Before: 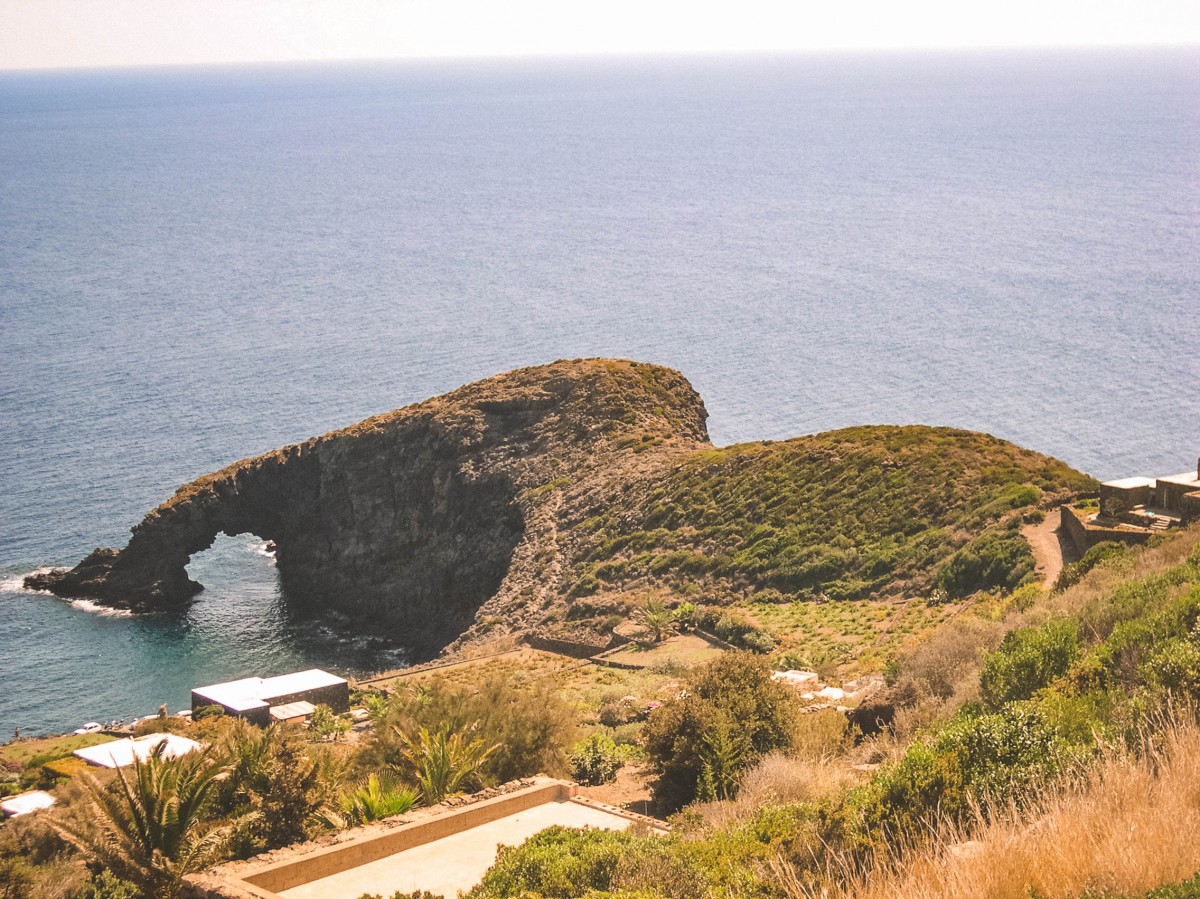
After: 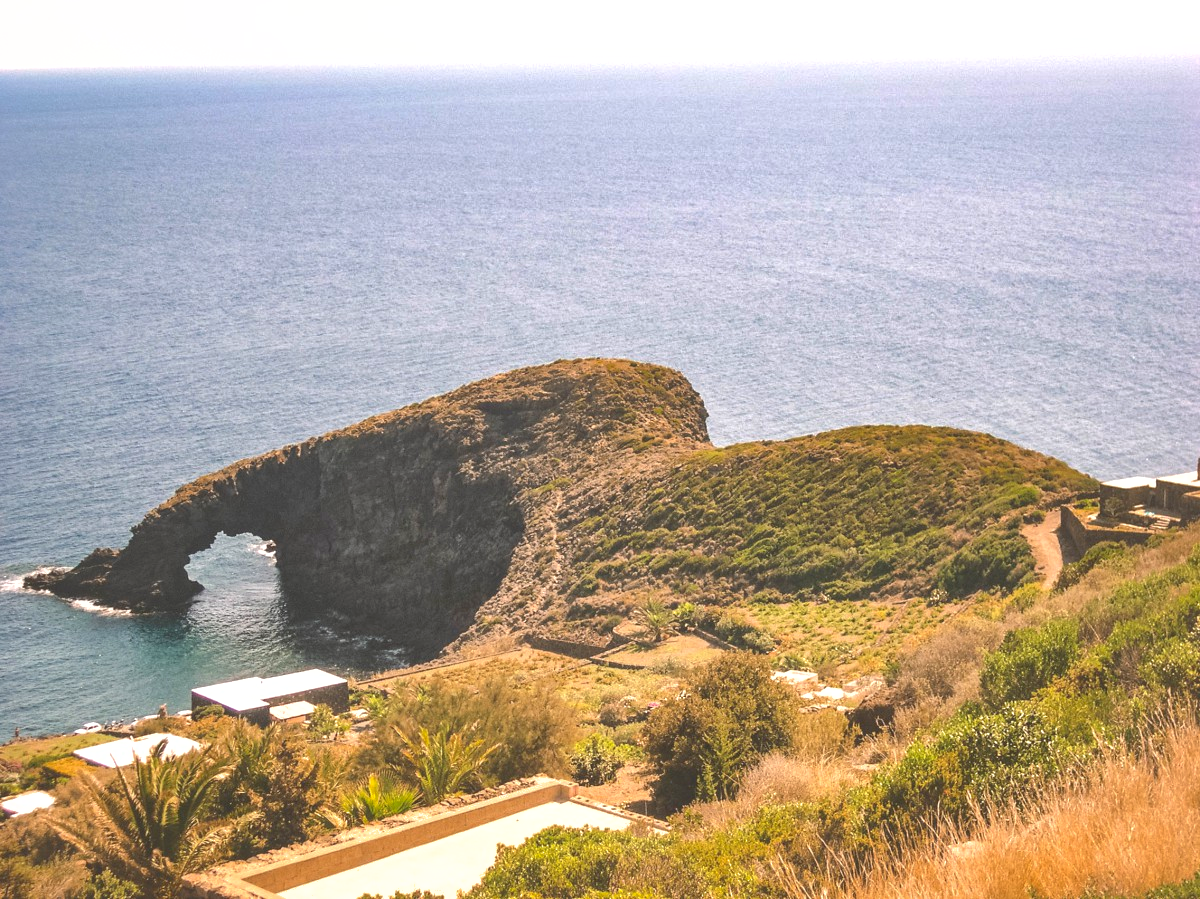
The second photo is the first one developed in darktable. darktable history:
shadows and highlights: on, module defaults
exposure: exposure 0.403 EV, compensate exposure bias true, compensate highlight preservation false
